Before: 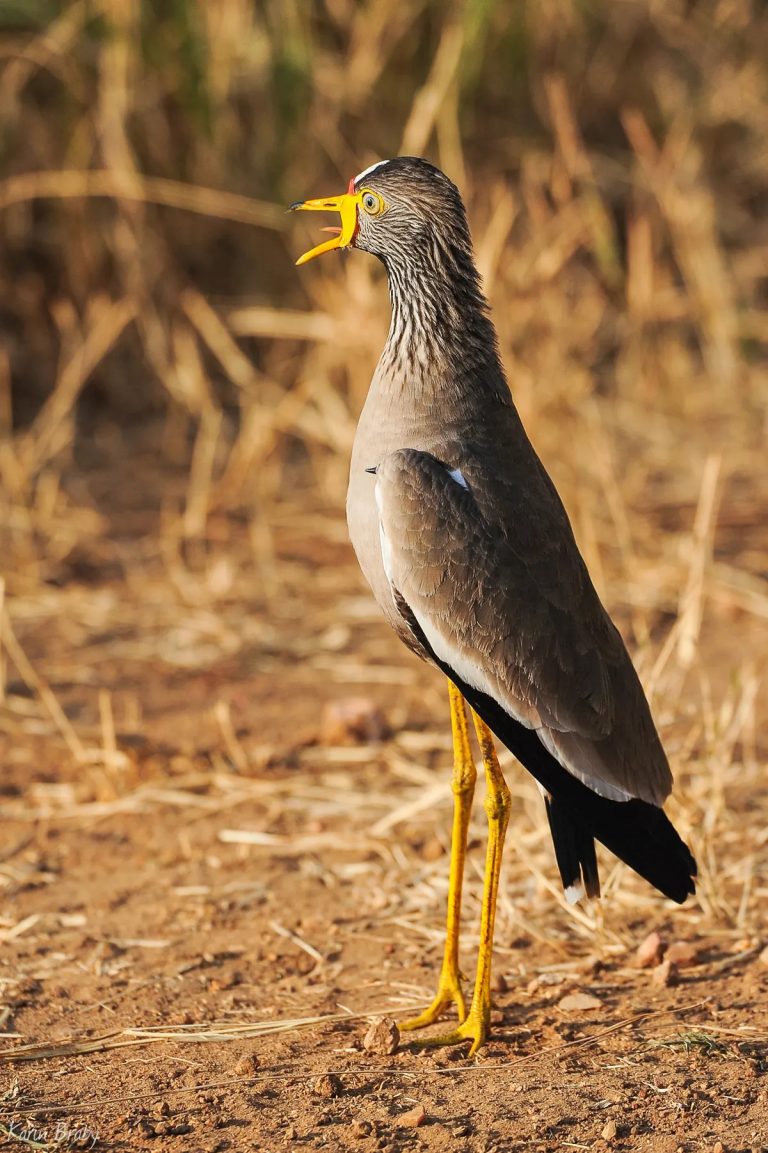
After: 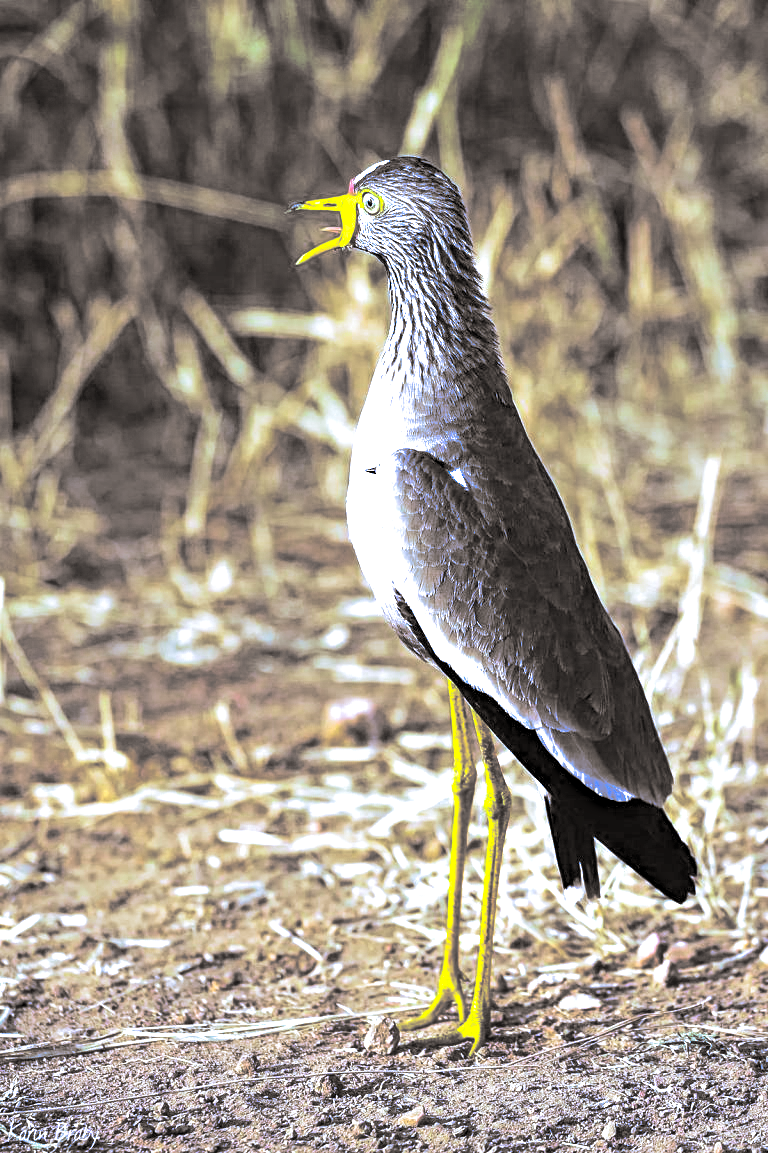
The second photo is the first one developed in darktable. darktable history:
exposure: exposure 1 EV, compensate highlight preservation false
color balance: output saturation 110%
white balance: red 0.766, blue 1.537
split-toning: shadows › hue 26°, shadows › saturation 0.09, highlights › hue 40°, highlights › saturation 0.18, balance -63, compress 0%
local contrast: highlights 100%, shadows 100%, detail 120%, midtone range 0.2
contrast brightness saturation: contrast 0.04, saturation 0.16
haze removal: strength 0.29, distance 0.25, compatibility mode true, adaptive false
color balance rgb: linear chroma grading › global chroma 15%, perceptual saturation grading › global saturation 30%
